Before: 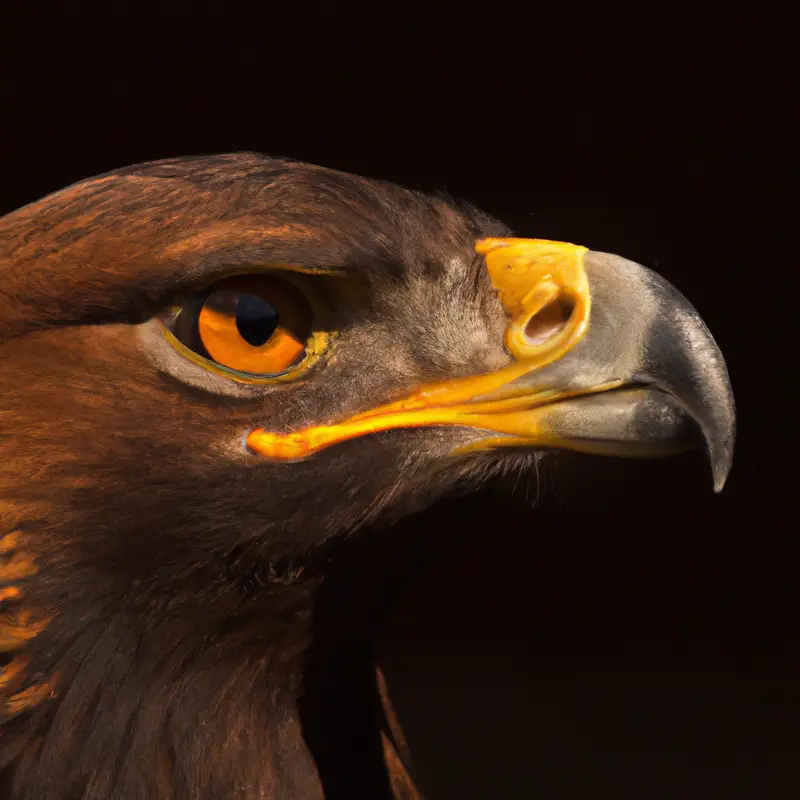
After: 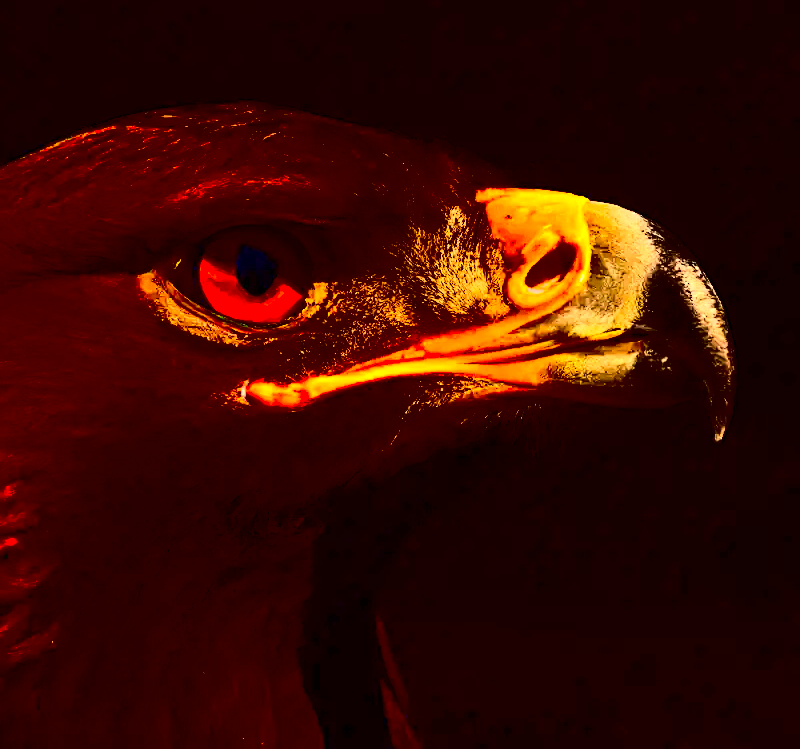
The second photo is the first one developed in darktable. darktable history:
sharpen: on, module defaults
exposure: black level correction 0, exposure 0.703 EV, compensate highlight preservation false
crop and rotate: top 6.362%
color balance rgb: highlights gain › chroma 2.093%, highlights gain › hue 74.53°, global offset › hue 169.8°, perceptual saturation grading › global saturation 25.079%, global vibrance 10.376%, saturation formula JzAzBz (2021)
contrast brightness saturation: contrast 0.784, brightness -0.987, saturation 1
